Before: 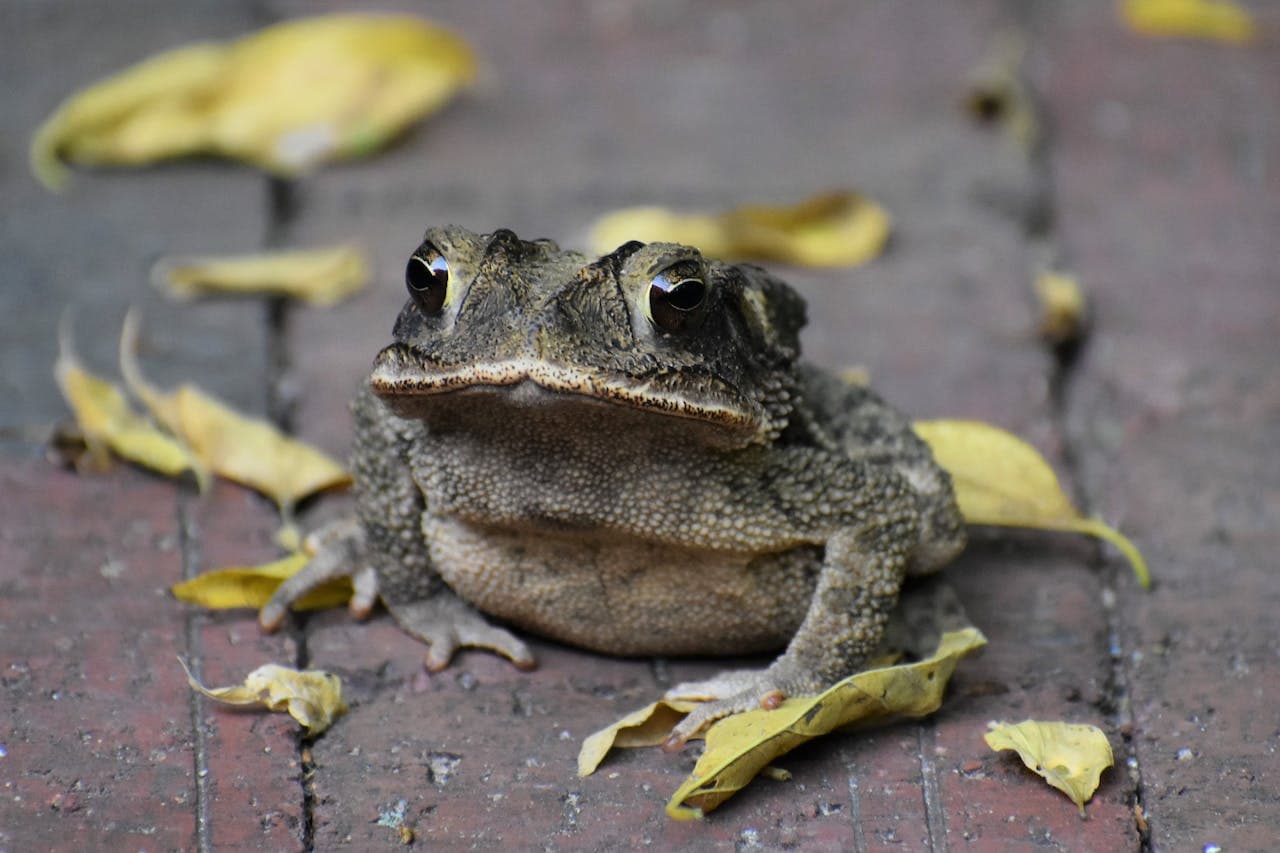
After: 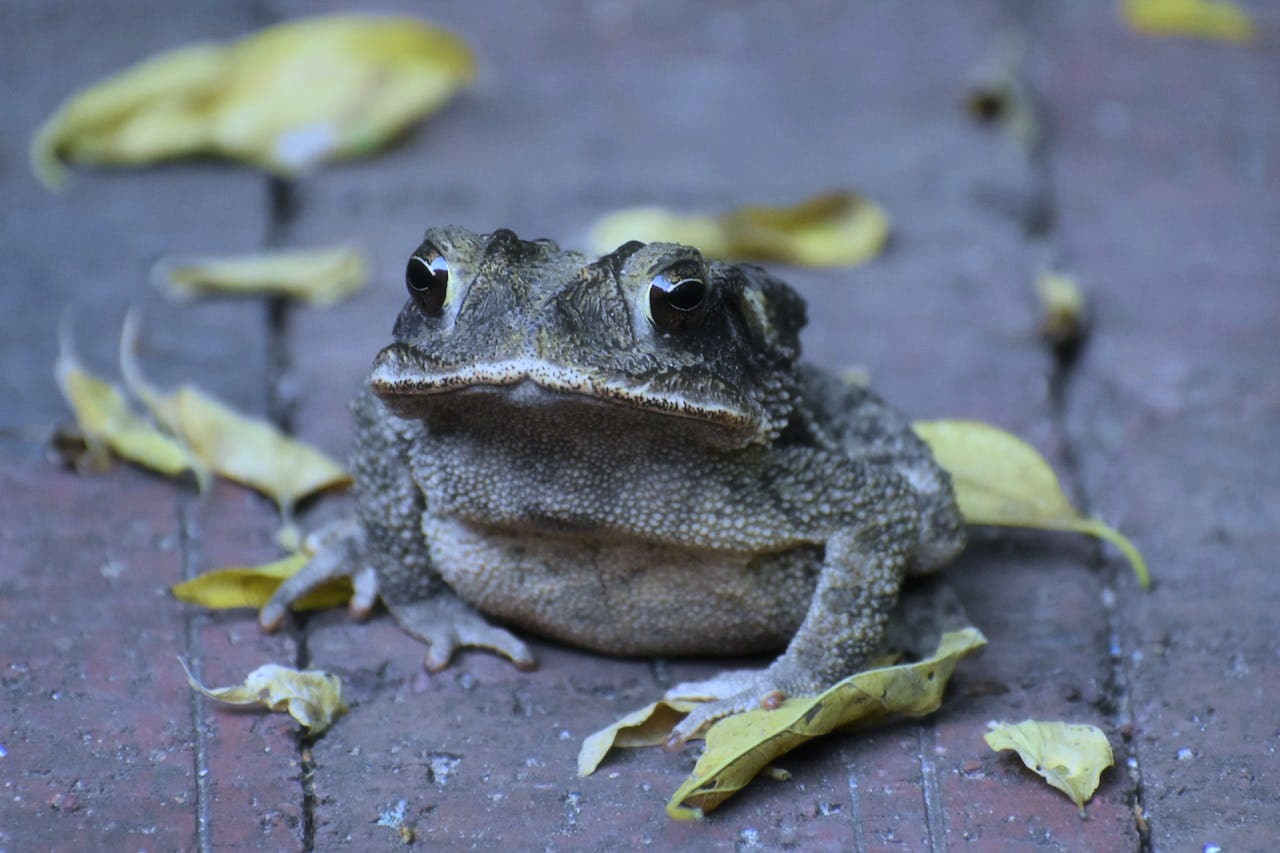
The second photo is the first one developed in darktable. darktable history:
white balance: red 0.871, blue 1.249
haze removal: strength -0.1, adaptive false
